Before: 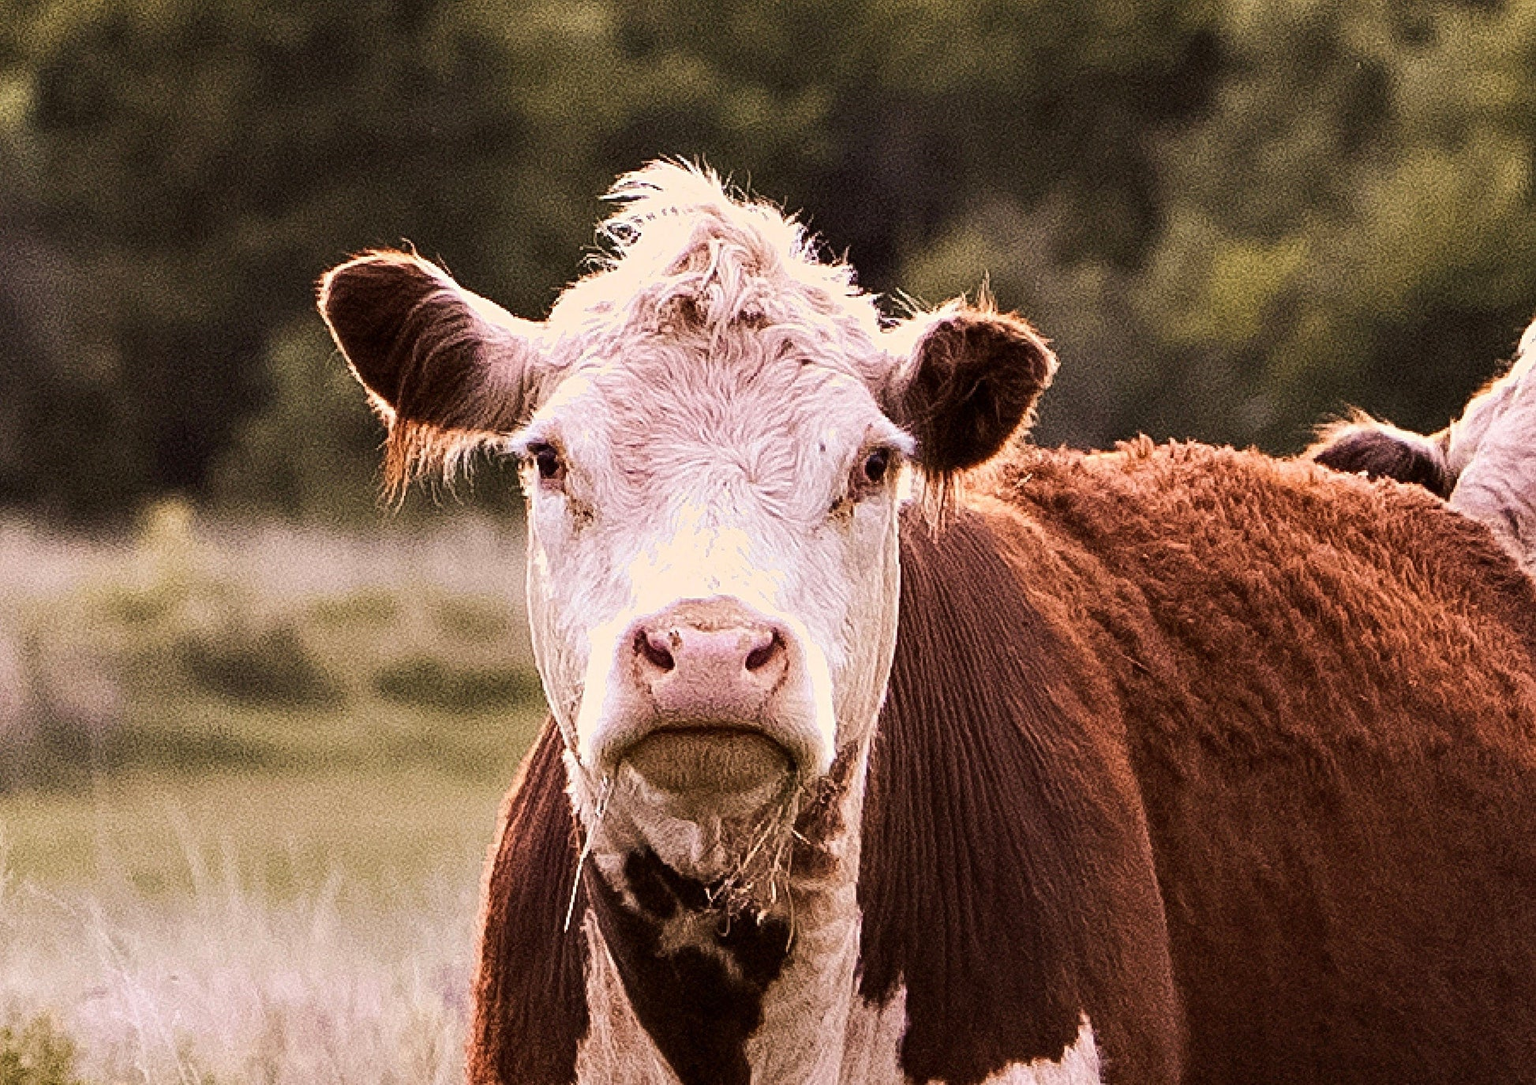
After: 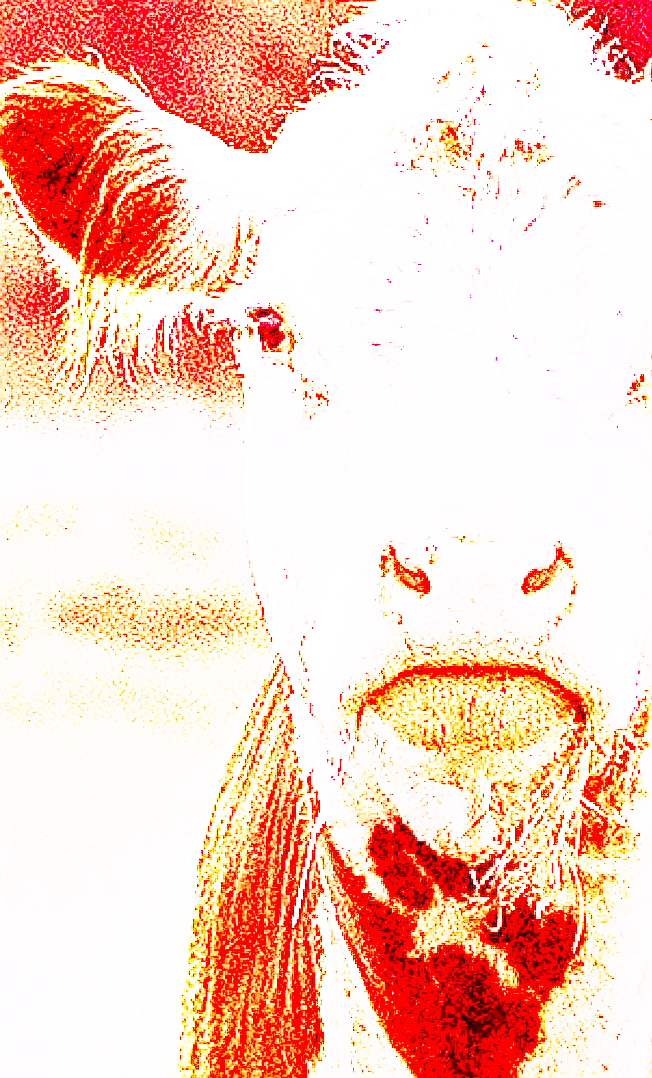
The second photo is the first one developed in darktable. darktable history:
local contrast: on, module defaults
exposure: black level correction 0.001, exposure 0.675 EV, compensate highlight preservation false
contrast brightness saturation: contrast 0.24, brightness 0.26, saturation 0.39
contrast equalizer: octaves 7, y [[0.524 ×6], [0.512 ×6], [0.379 ×6], [0 ×6], [0 ×6]]
sharpen: on, module defaults
white balance: red 4.26, blue 1.802
base curve: curves: ch0 [(0, 0) (0.007, 0.004) (0.027, 0.03) (0.046, 0.07) (0.207, 0.54) (0.442, 0.872) (0.673, 0.972) (1, 1)], preserve colors none
crop and rotate: left 21.77%, top 18.528%, right 44.676%, bottom 2.997%
